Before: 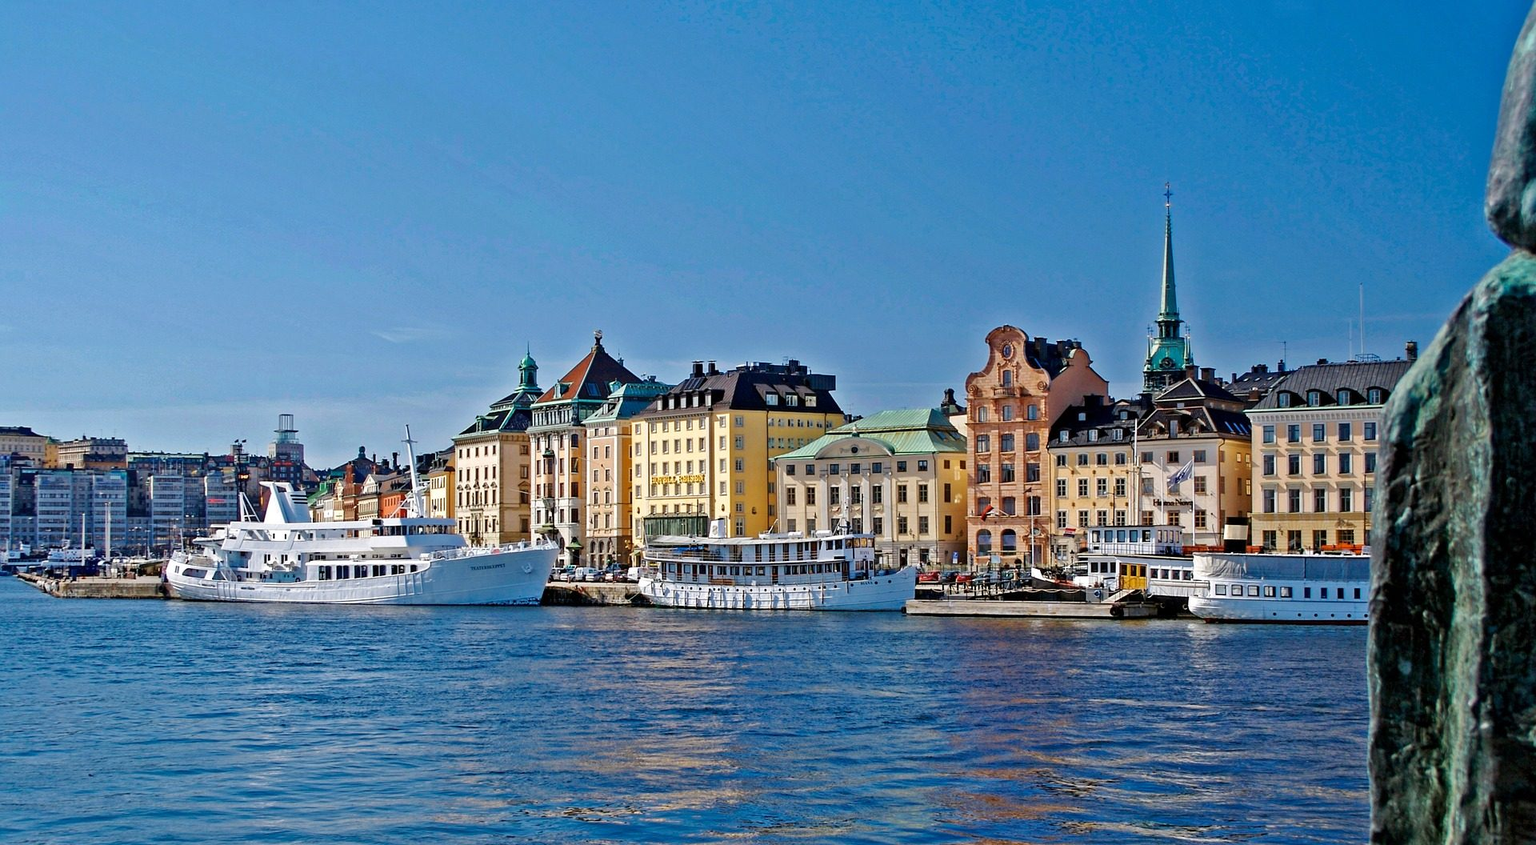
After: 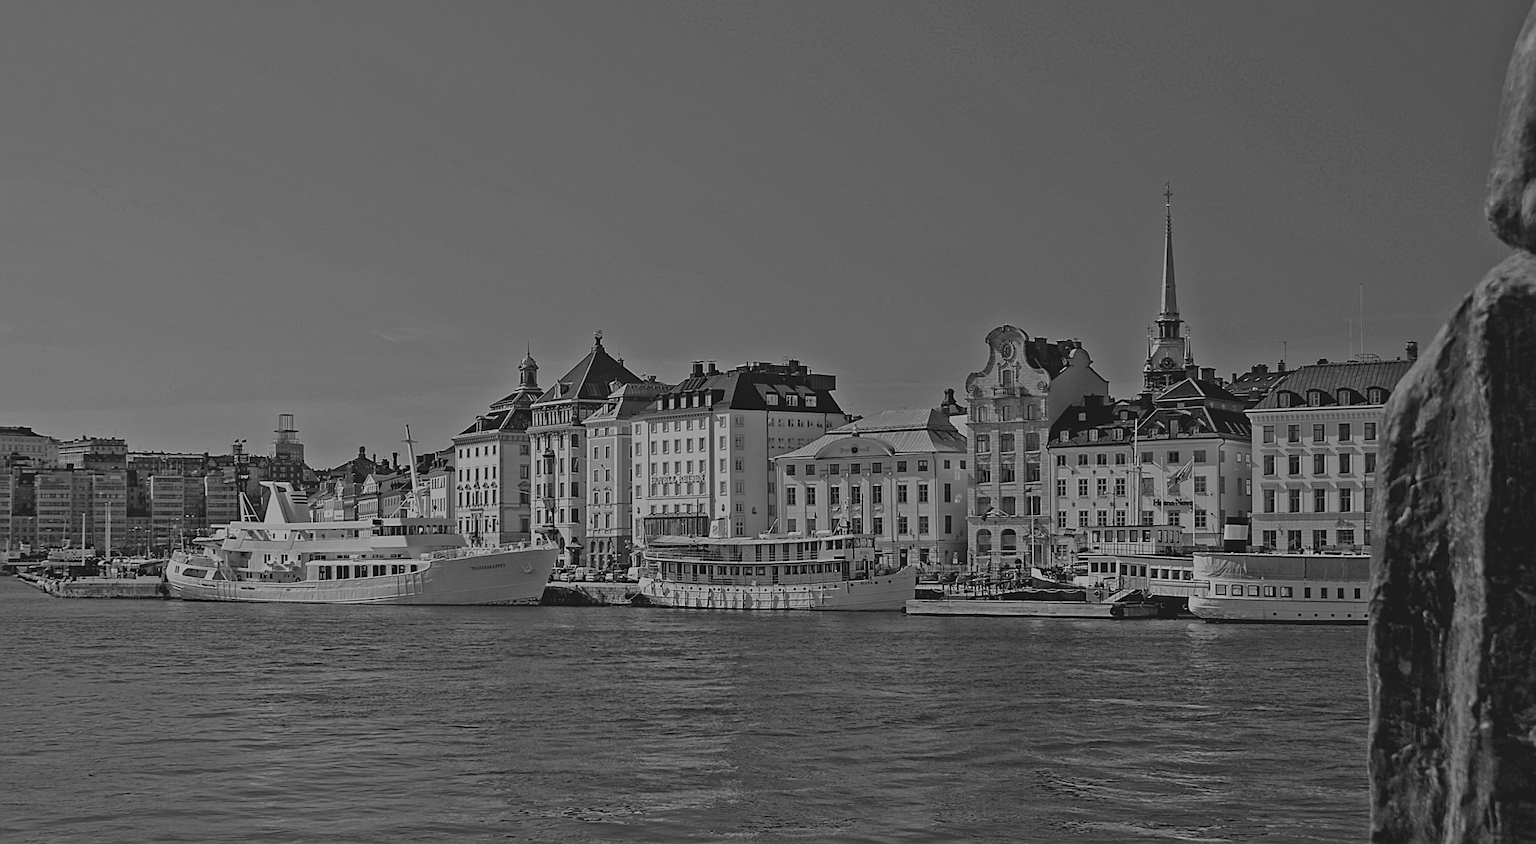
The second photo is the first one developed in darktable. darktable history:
sharpen: on, module defaults
colorize: hue 41.44°, saturation 22%, source mix 60%, lightness 10.61%
monochrome: a -71.75, b 75.82
